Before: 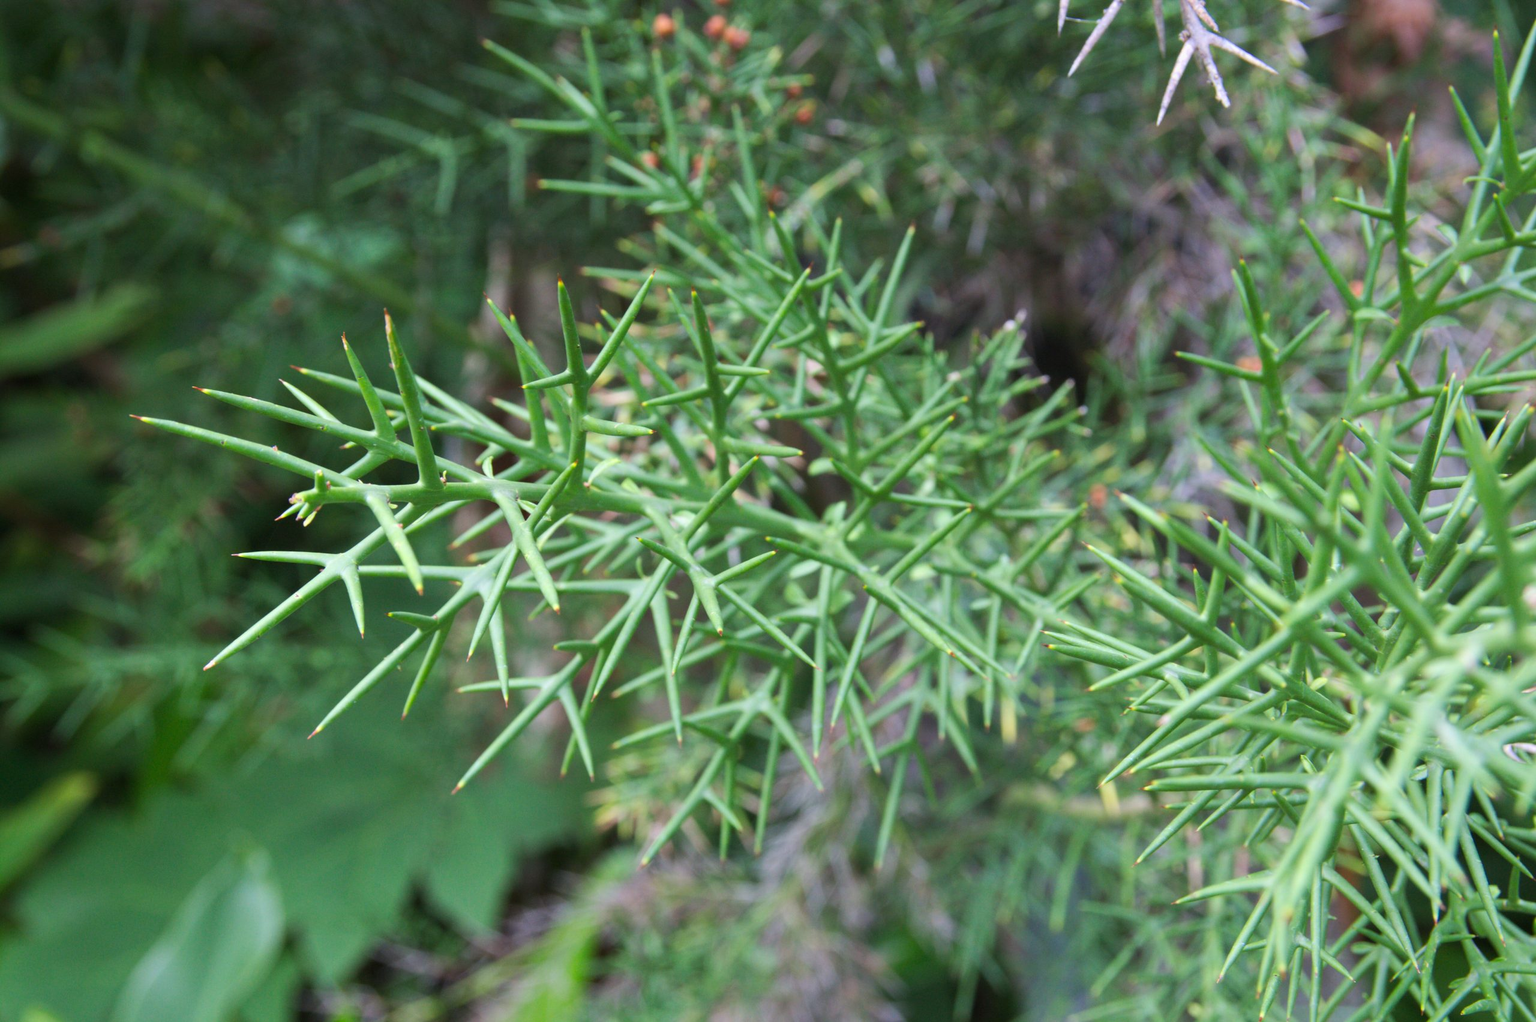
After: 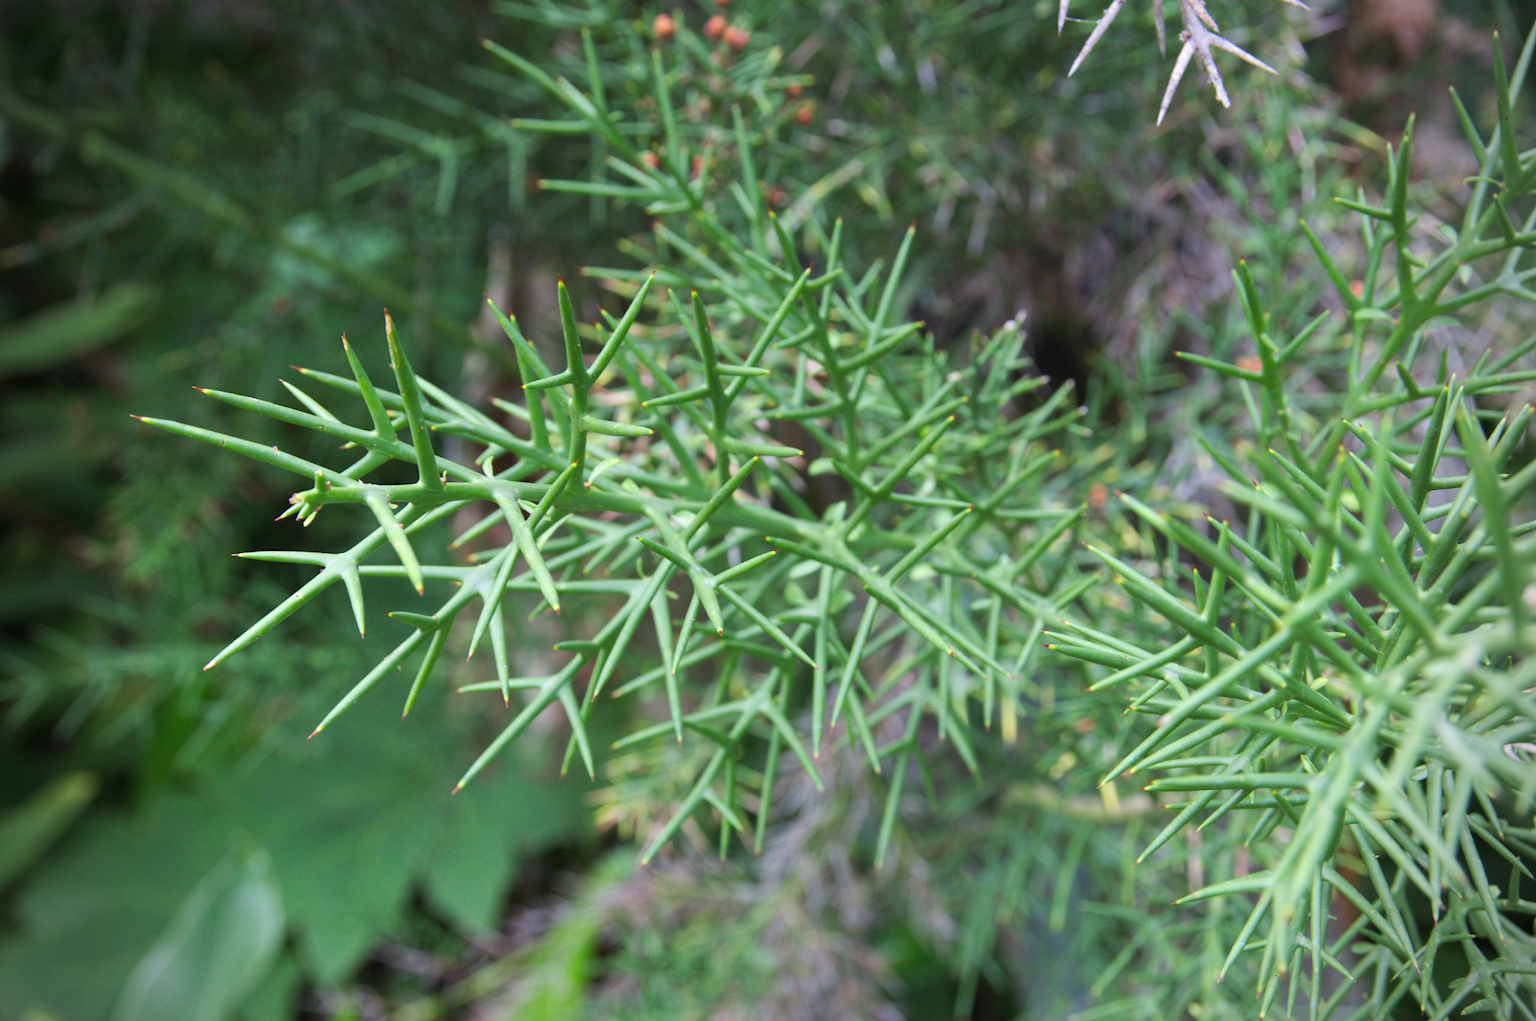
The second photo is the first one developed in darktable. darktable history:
vignetting: brightness -0.515, saturation -0.522
